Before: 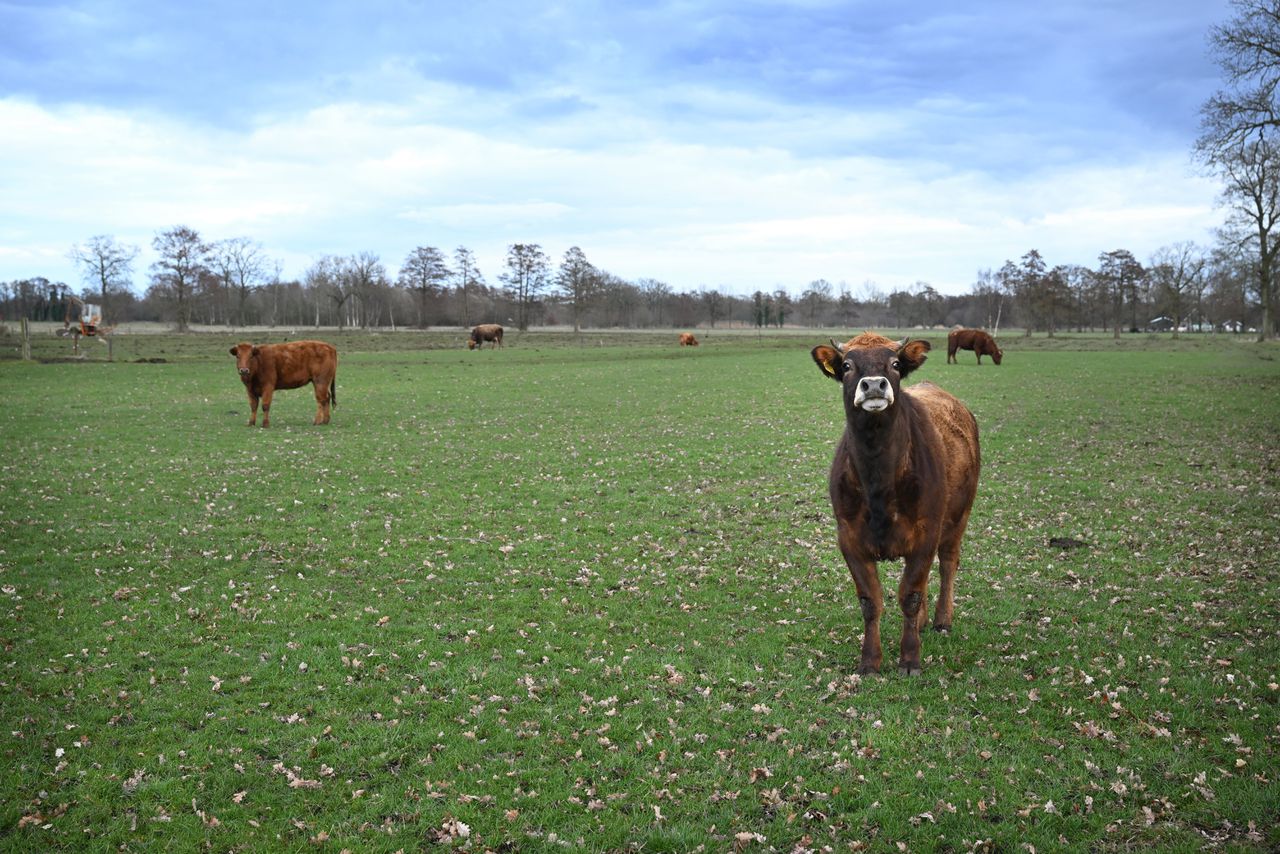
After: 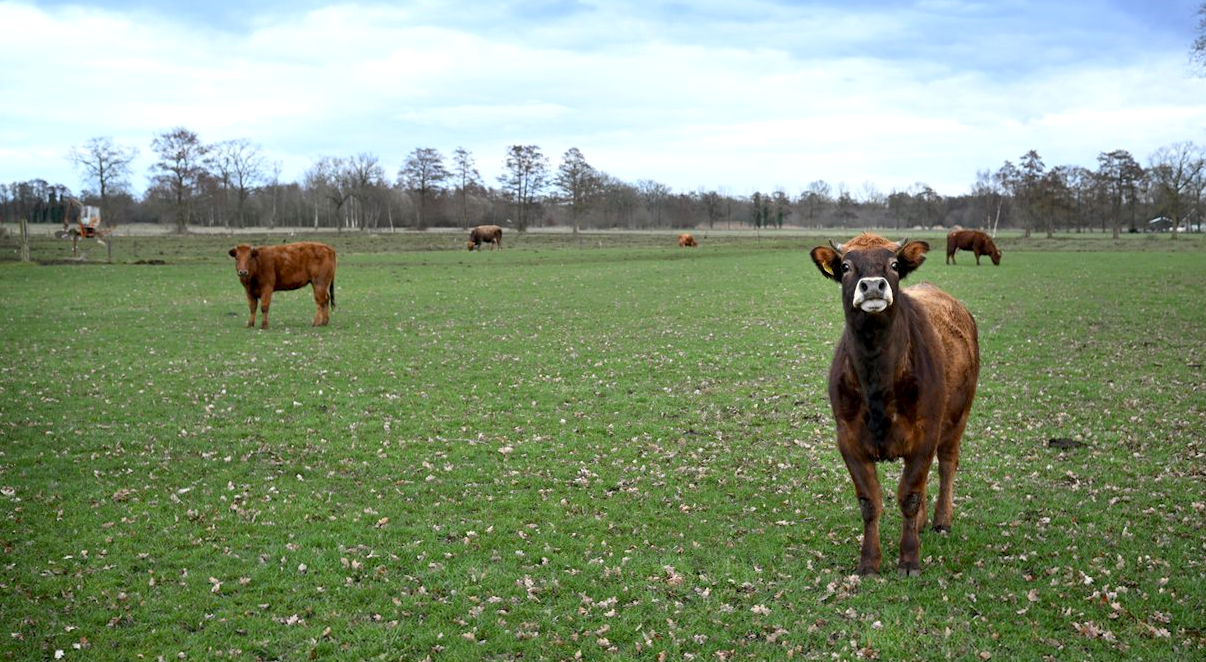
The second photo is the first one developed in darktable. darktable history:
crop and rotate: angle 0.072°, top 11.618%, right 5.542%, bottom 10.606%
exposure: black level correction 0.007, exposure 0.089 EV, compensate exposure bias true, compensate highlight preservation false
